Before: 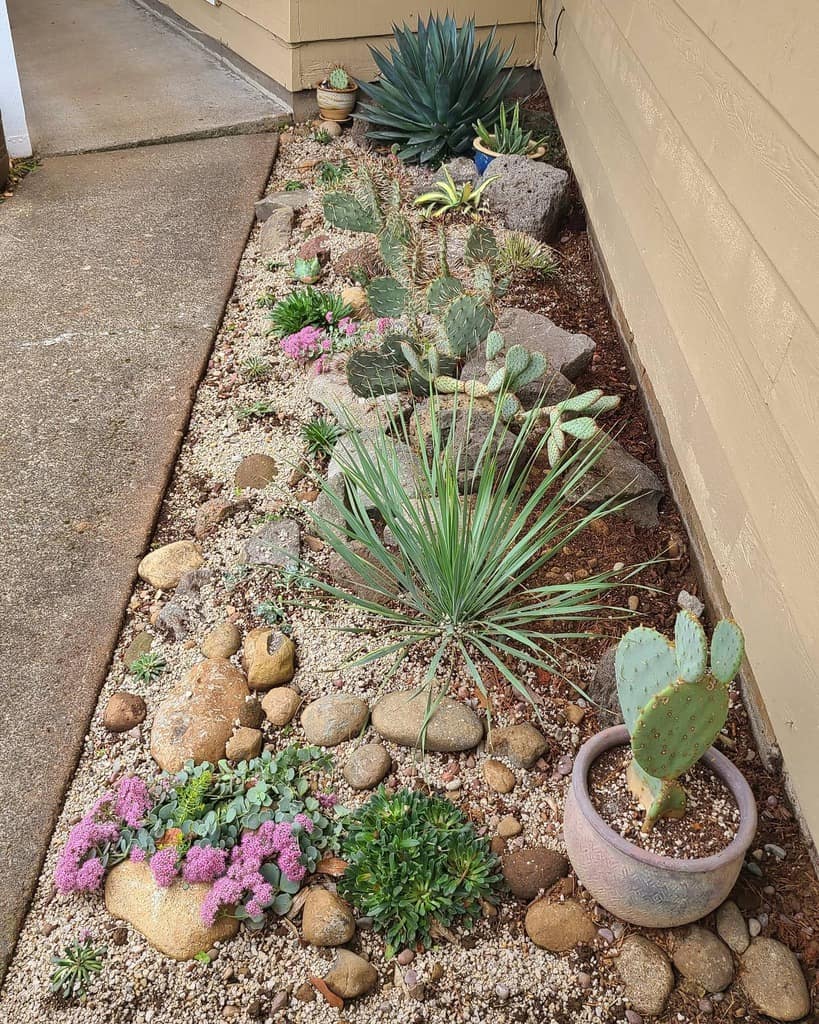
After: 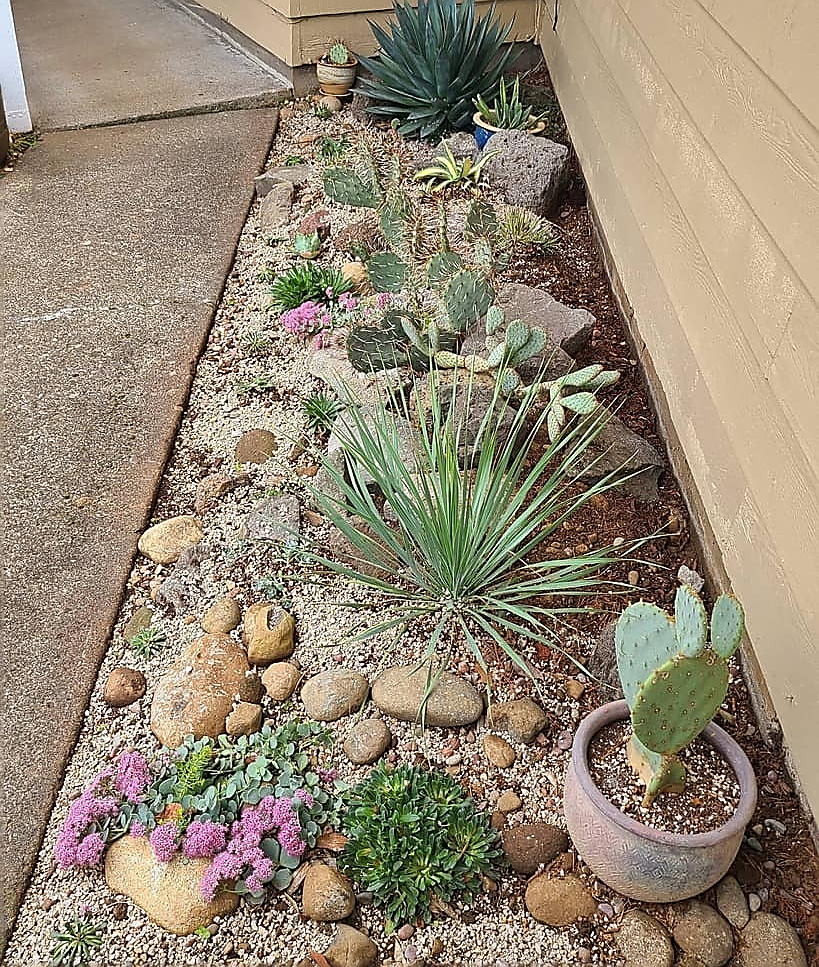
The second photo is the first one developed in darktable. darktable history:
sharpen: radius 1.4, amount 1.25, threshold 0.7
crop and rotate: top 2.479%, bottom 3.018%
